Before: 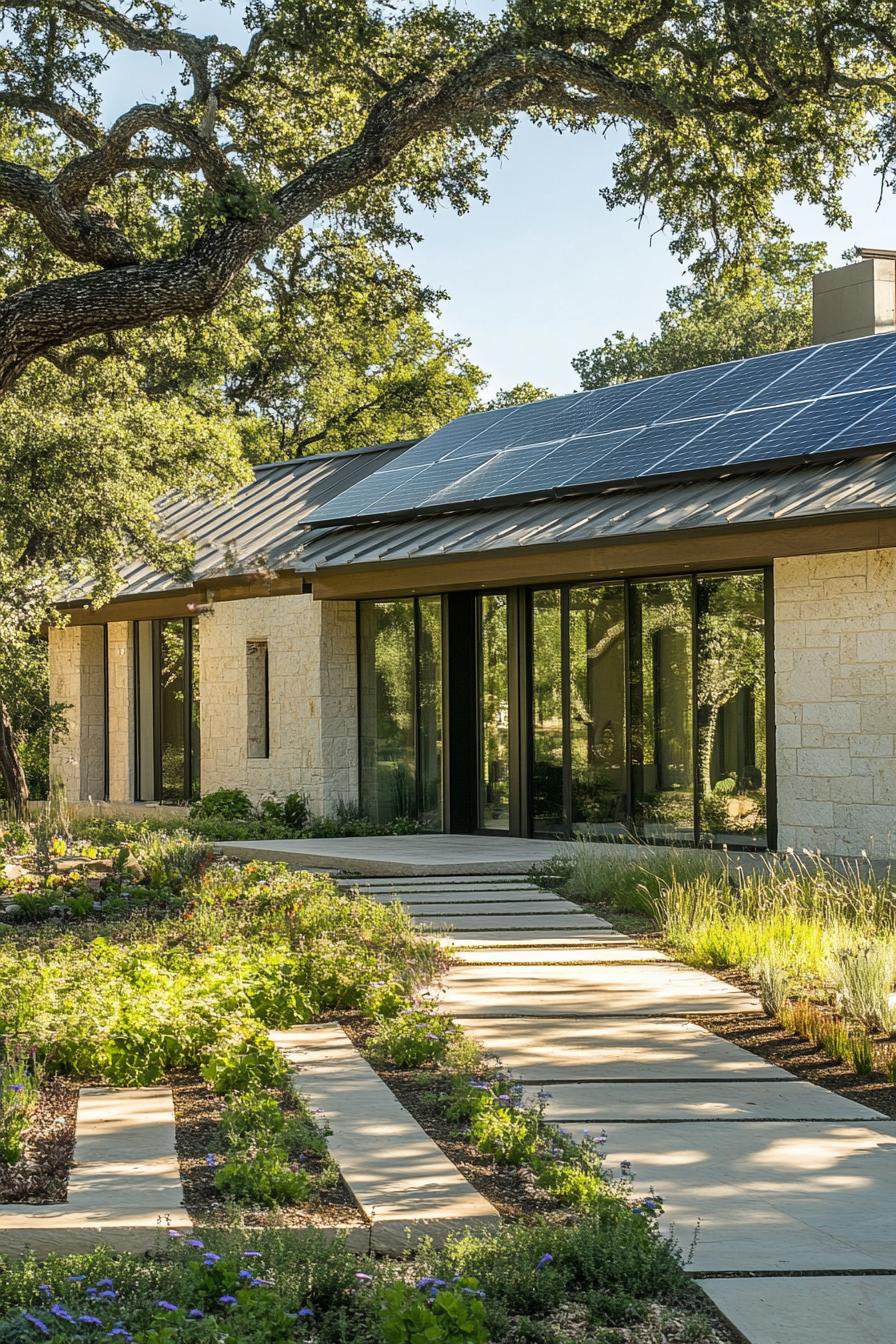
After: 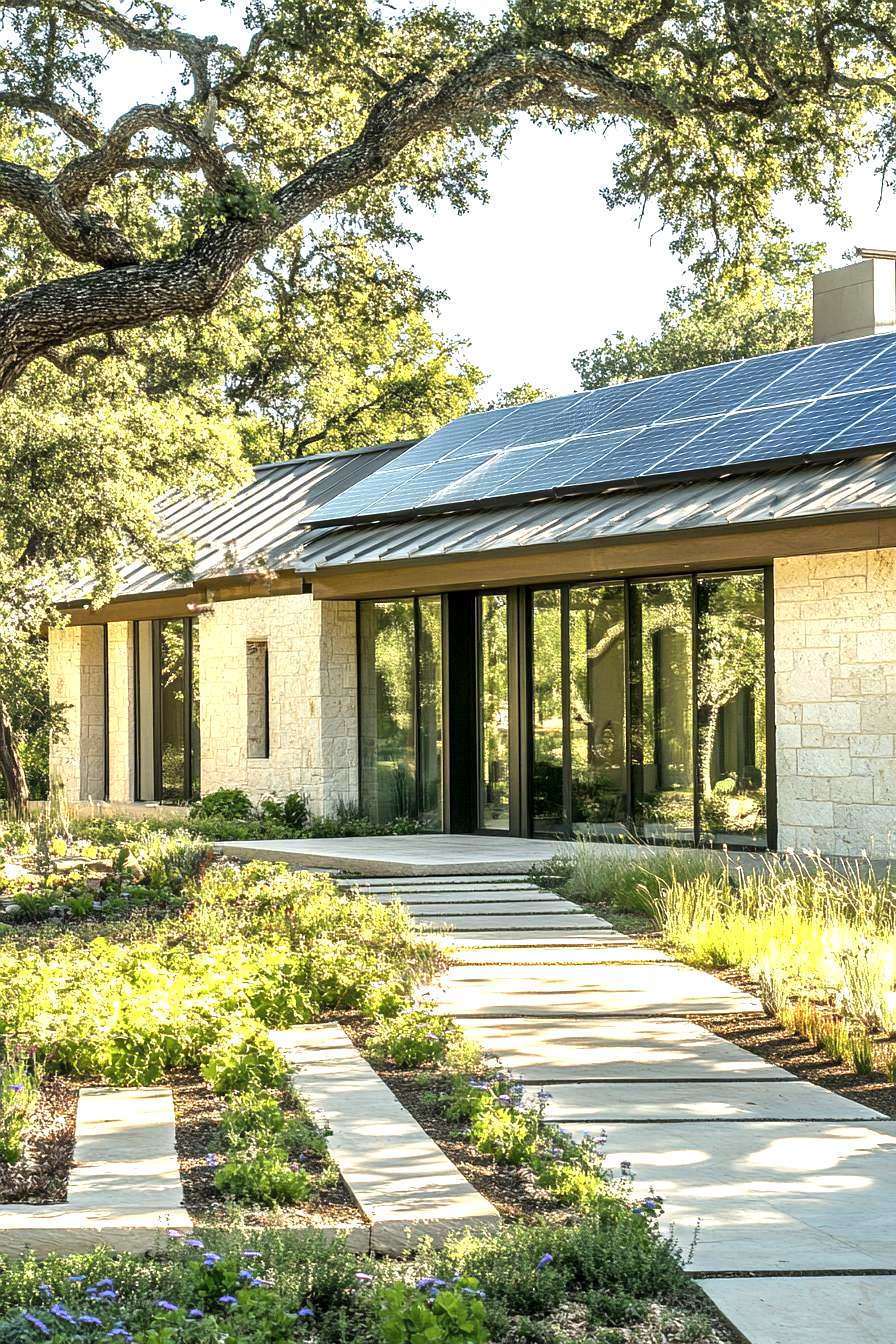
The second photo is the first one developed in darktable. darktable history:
local contrast: mode bilateral grid, contrast 19, coarseness 51, detail 157%, midtone range 0.2
contrast brightness saturation: saturation -0.052
exposure: black level correction 0, exposure 1.106 EV, compensate exposure bias true, compensate highlight preservation false
